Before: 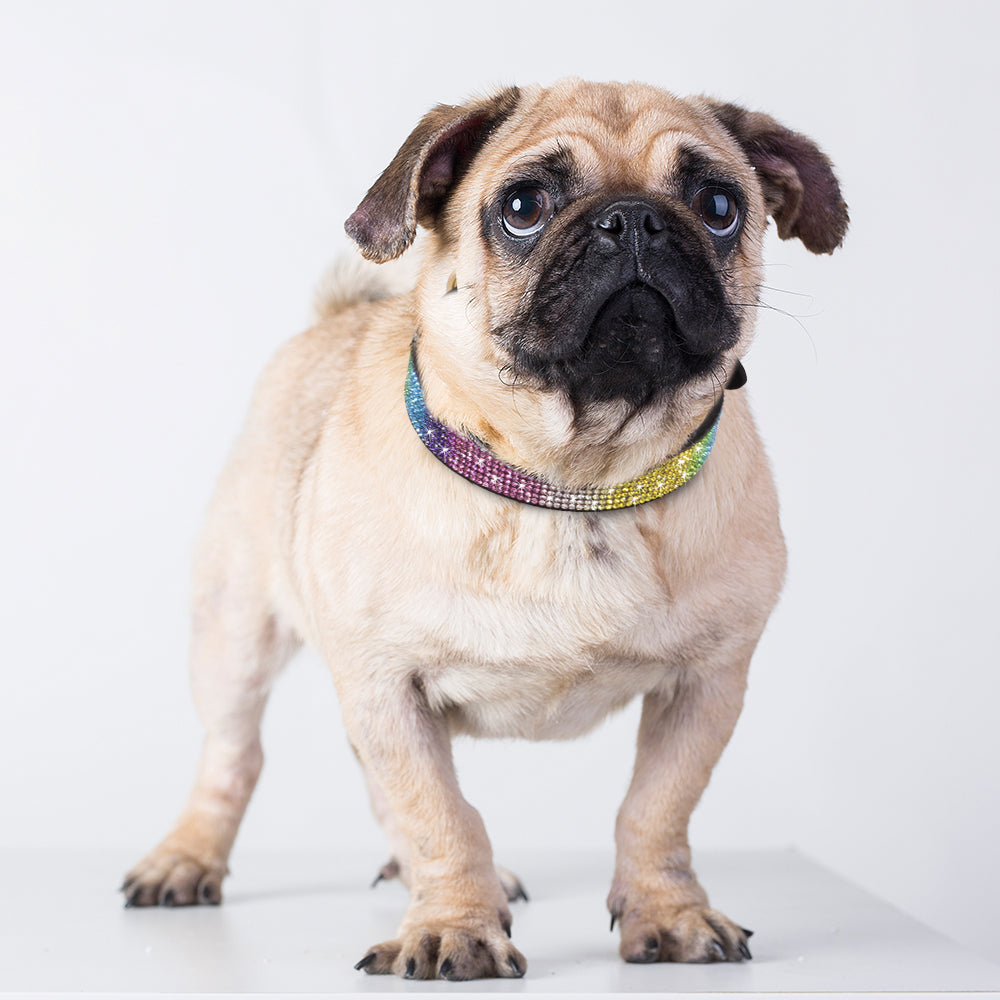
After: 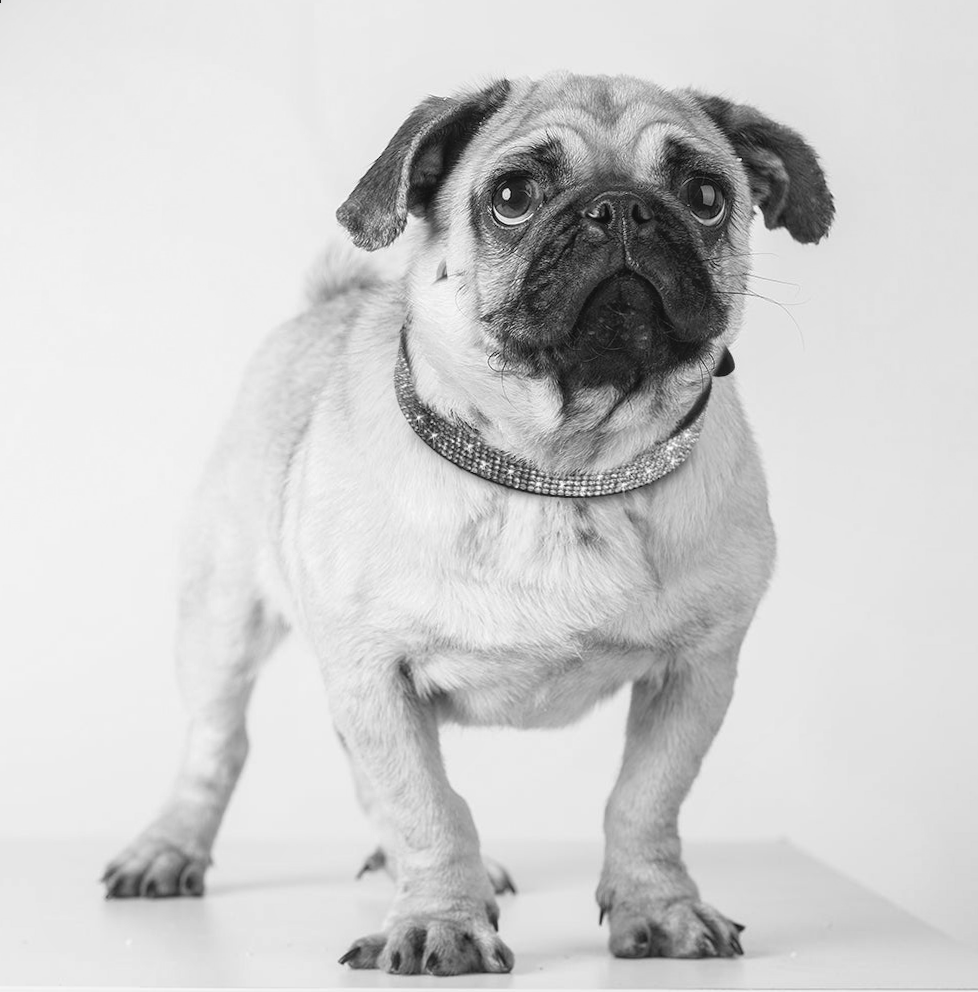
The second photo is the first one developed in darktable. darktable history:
rotate and perspective: rotation 0.226°, lens shift (vertical) -0.042, crop left 0.023, crop right 0.982, crop top 0.006, crop bottom 0.994
monochrome: on, module defaults
local contrast: detail 110%
color balance rgb: linear chroma grading › global chroma 15%, perceptual saturation grading › global saturation 30%
